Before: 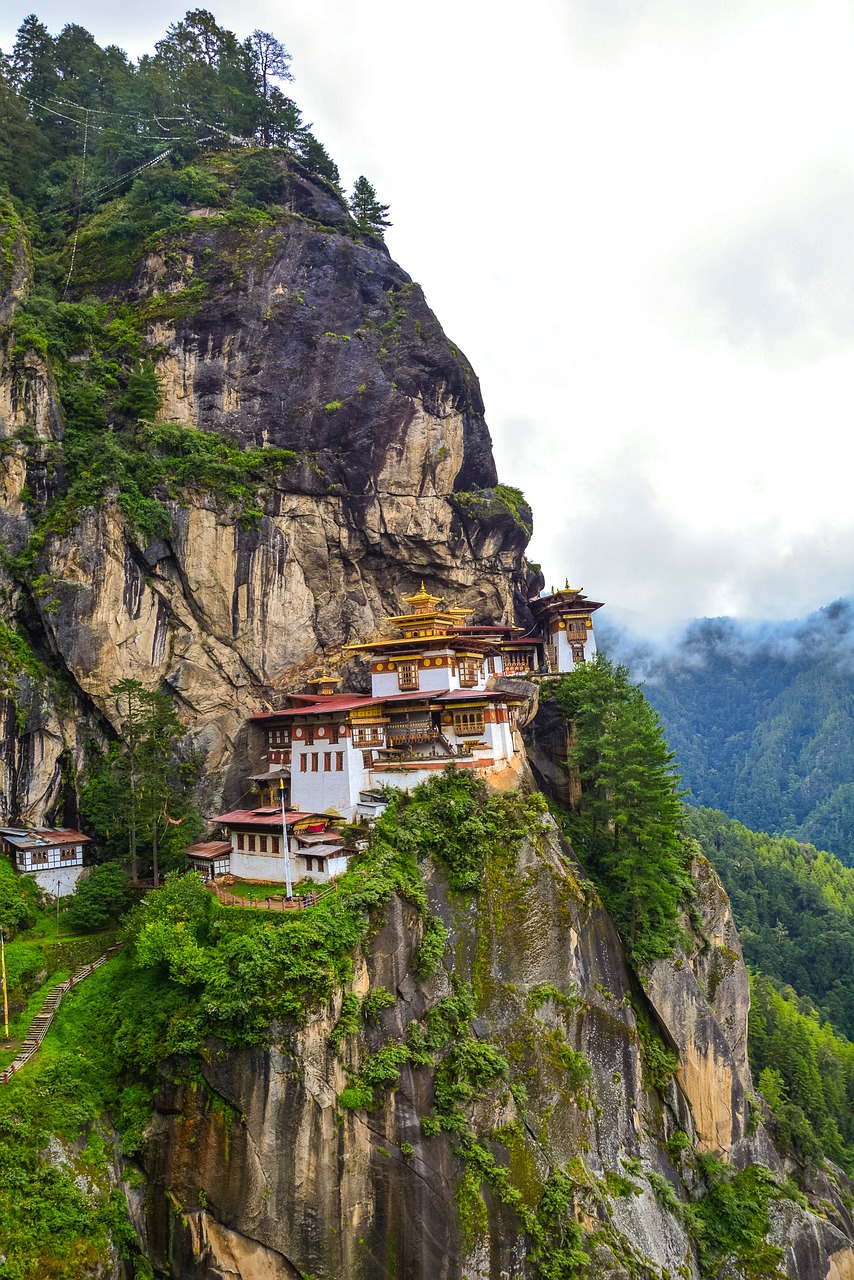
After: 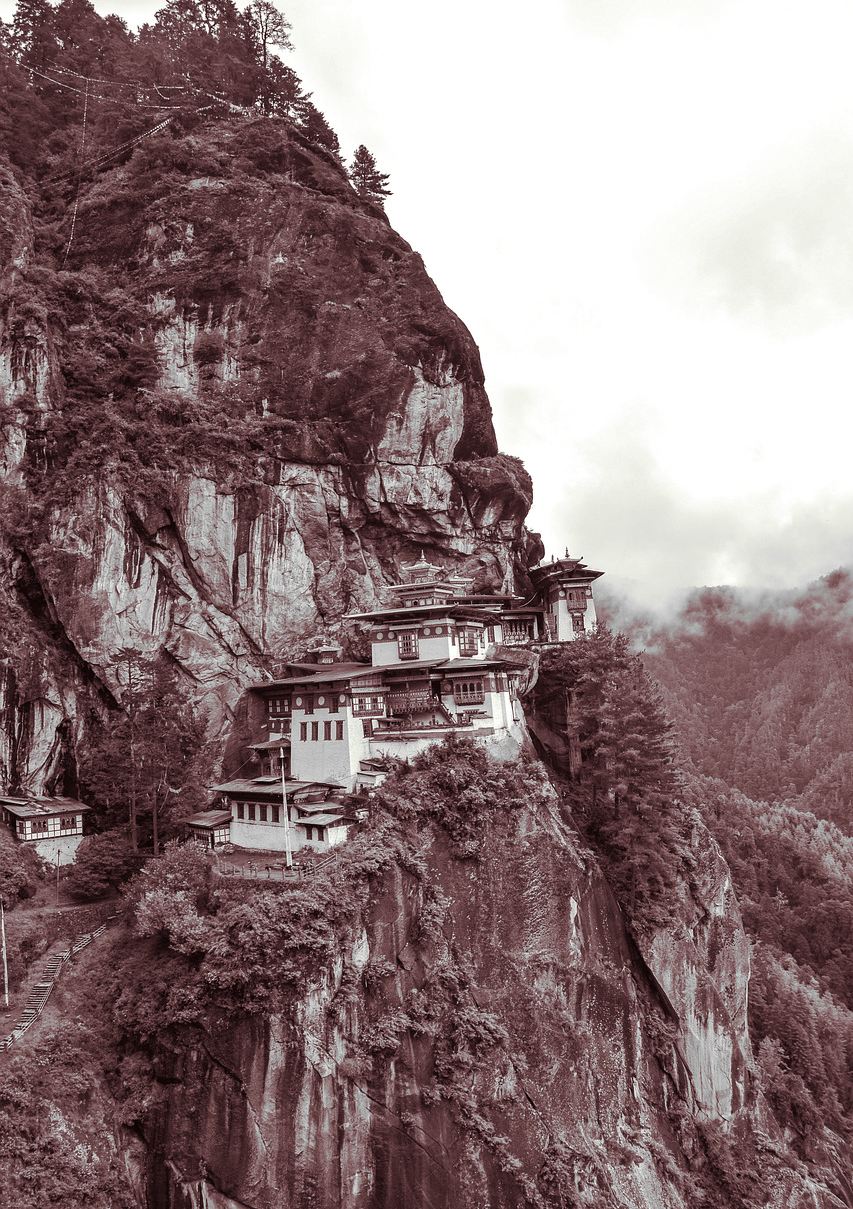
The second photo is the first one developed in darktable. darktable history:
monochrome: on, module defaults
rotate and perspective: automatic cropping original format, crop left 0, crop top 0
split-toning: on, module defaults
crop and rotate: top 2.479%, bottom 3.018%
